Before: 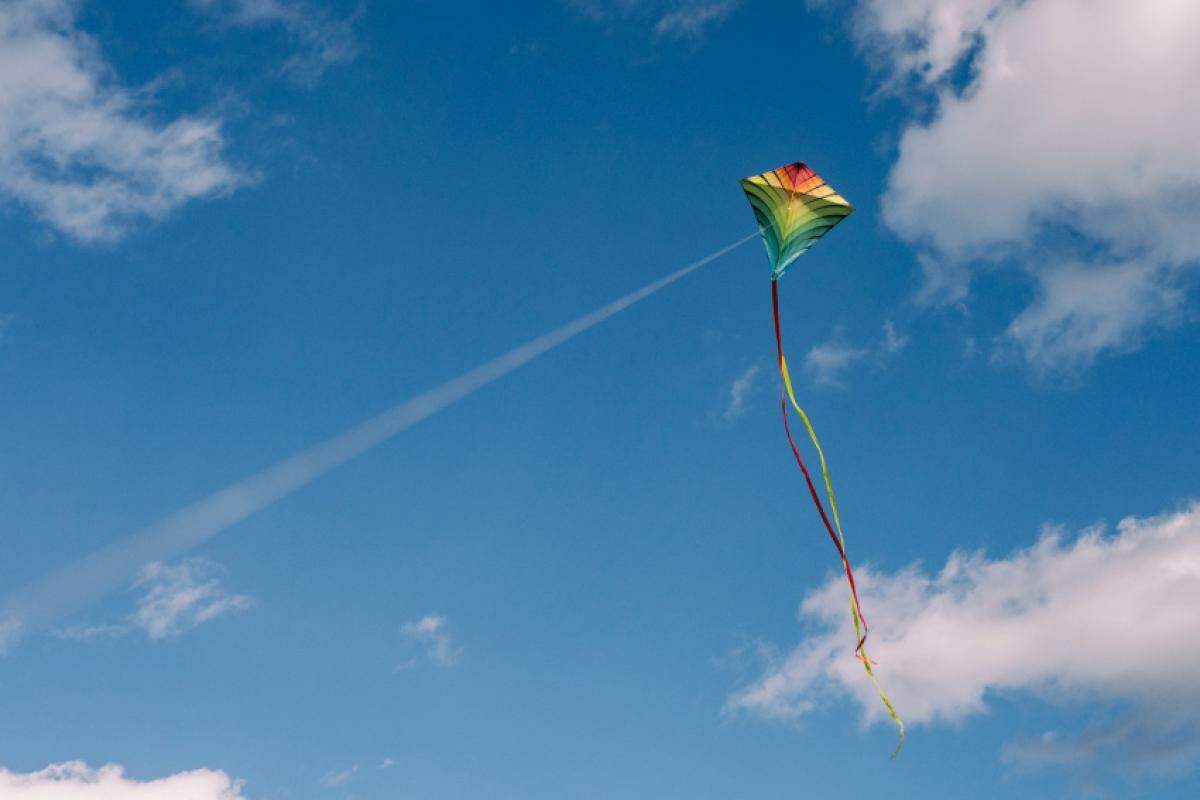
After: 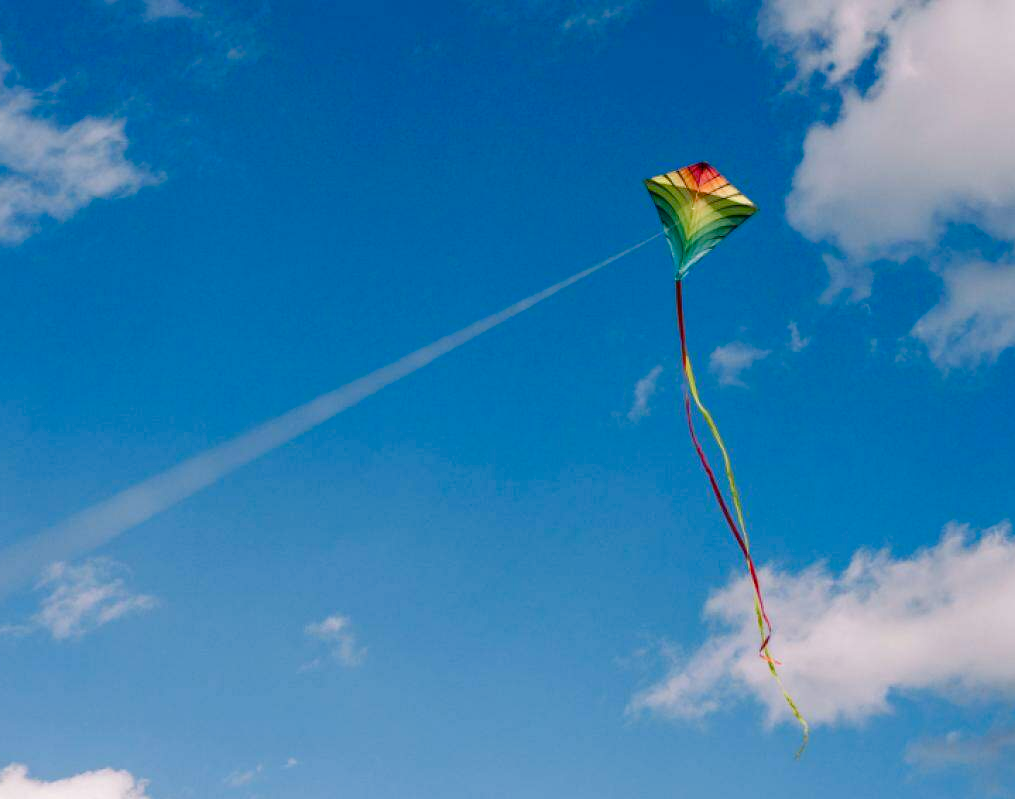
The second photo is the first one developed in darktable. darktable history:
crop: left 8.015%, right 7.4%
color balance rgb: linear chroma grading › global chroma 14.732%, perceptual saturation grading › global saturation 20%, perceptual saturation grading › highlights -49.36%, perceptual saturation grading › shadows 24.615%
sharpen: radius 2.865, amount 0.88, threshold 47.441
